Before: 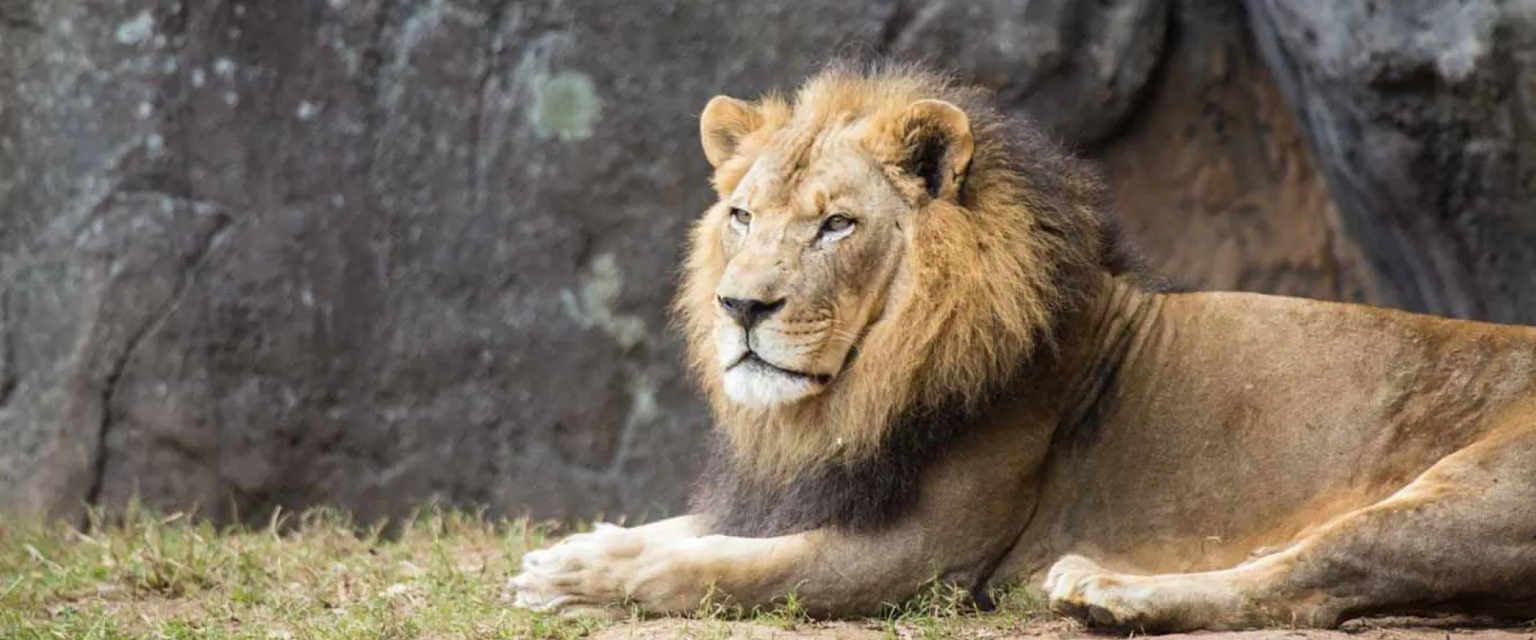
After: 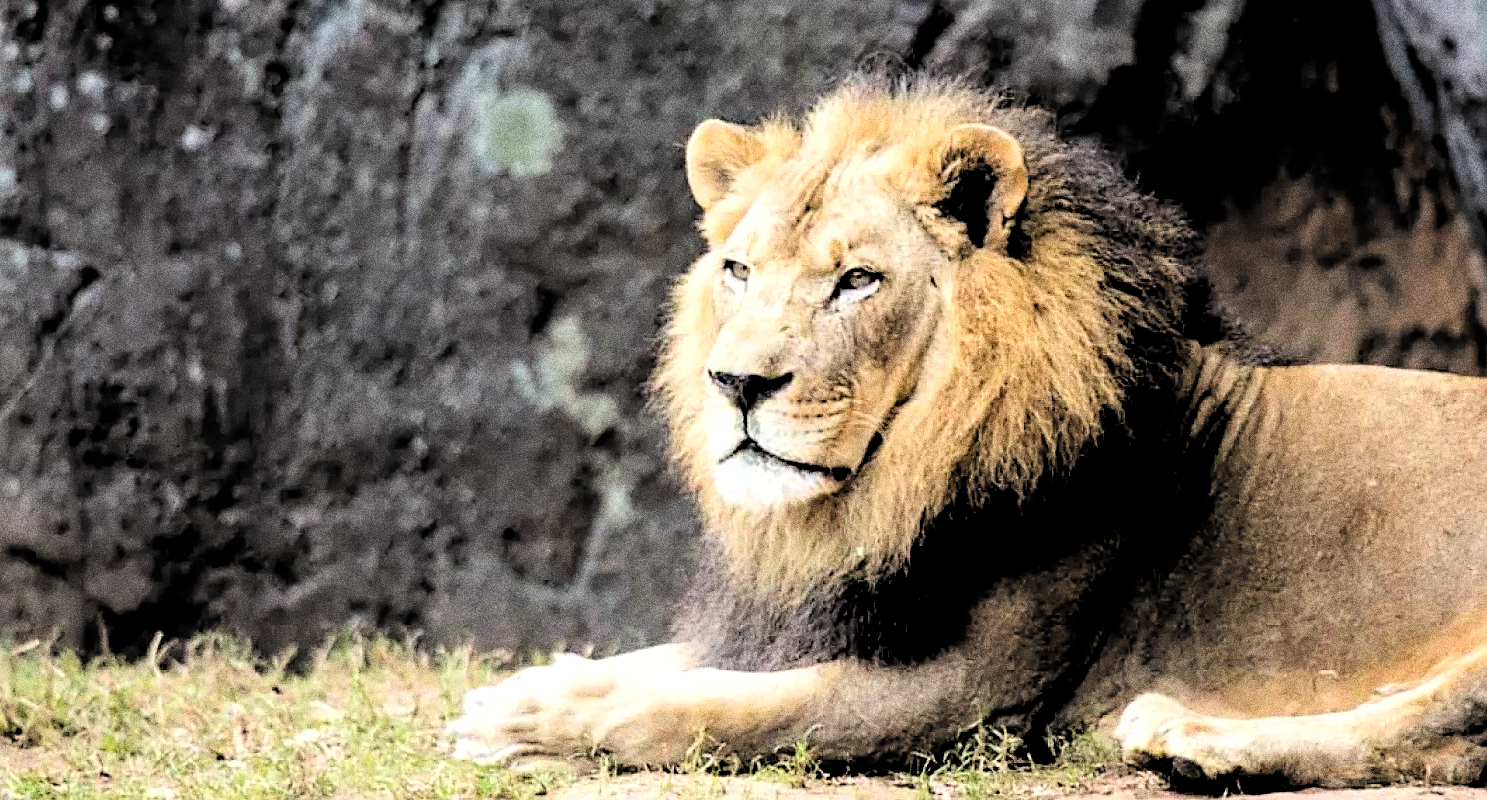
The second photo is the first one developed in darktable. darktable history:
filmic rgb: middle gray luminance 13.55%, black relative exposure -1.97 EV, white relative exposure 3.1 EV, threshold 6 EV, target black luminance 0%, hardness 1.79, latitude 59.23%, contrast 1.728, highlights saturation mix 5%, shadows ↔ highlights balance -37.52%, add noise in highlights 0, color science v3 (2019), use custom middle-gray values true, iterations of high-quality reconstruction 0, contrast in highlights soft, enable highlight reconstruction true
grain: coarseness 10.62 ISO, strength 55.56%
sharpen: on, module defaults
crop: left 9.88%, right 12.664%
